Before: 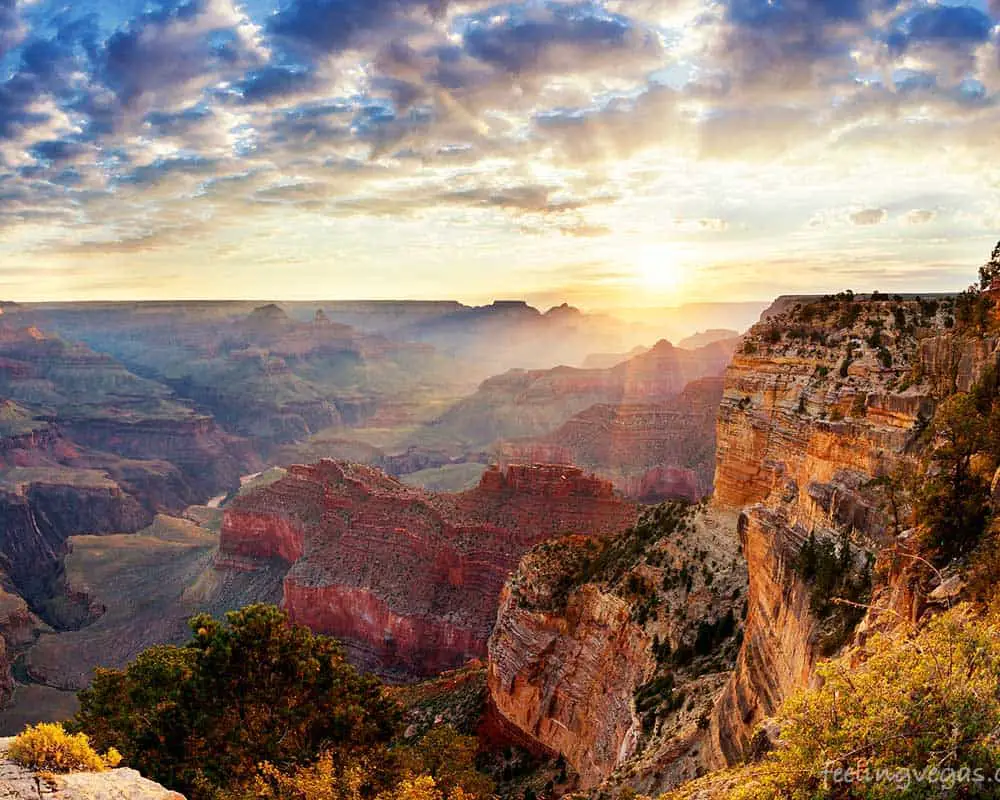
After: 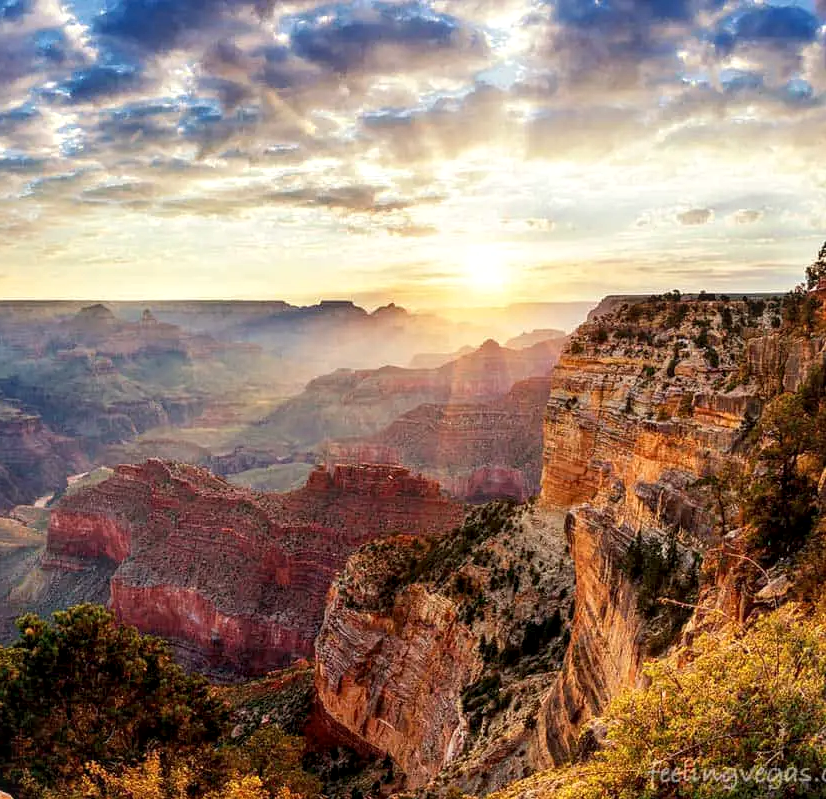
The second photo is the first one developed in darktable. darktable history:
local contrast: on, module defaults
crop: left 17.387%, bottom 0.048%
